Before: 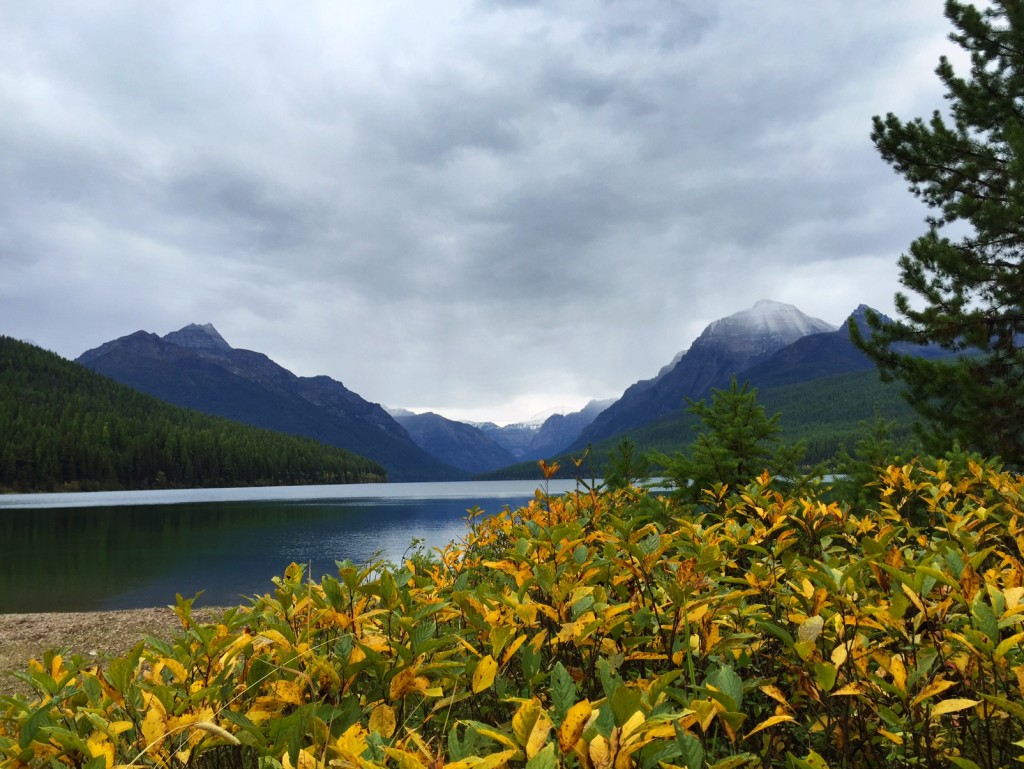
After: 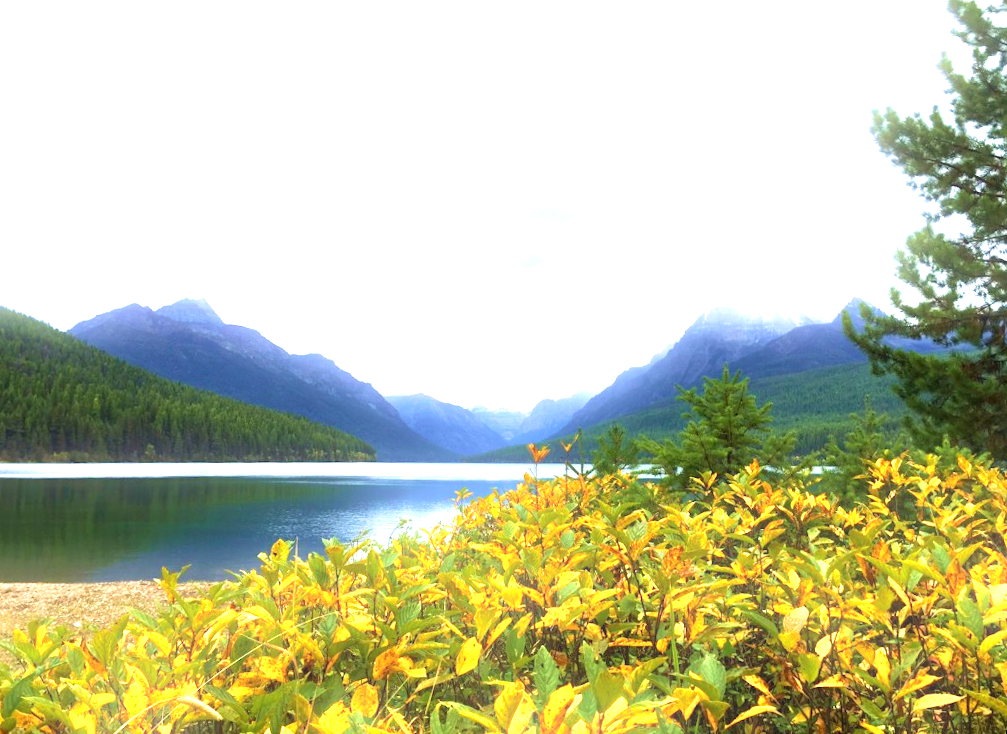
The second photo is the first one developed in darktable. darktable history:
rotate and perspective: rotation 1.57°, crop left 0.018, crop right 0.982, crop top 0.039, crop bottom 0.961
velvia: strength 30%
bloom: size 5%, threshold 95%, strength 15%
exposure: black level correction 0.001, exposure 1.735 EV, compensate highlight preservation false
